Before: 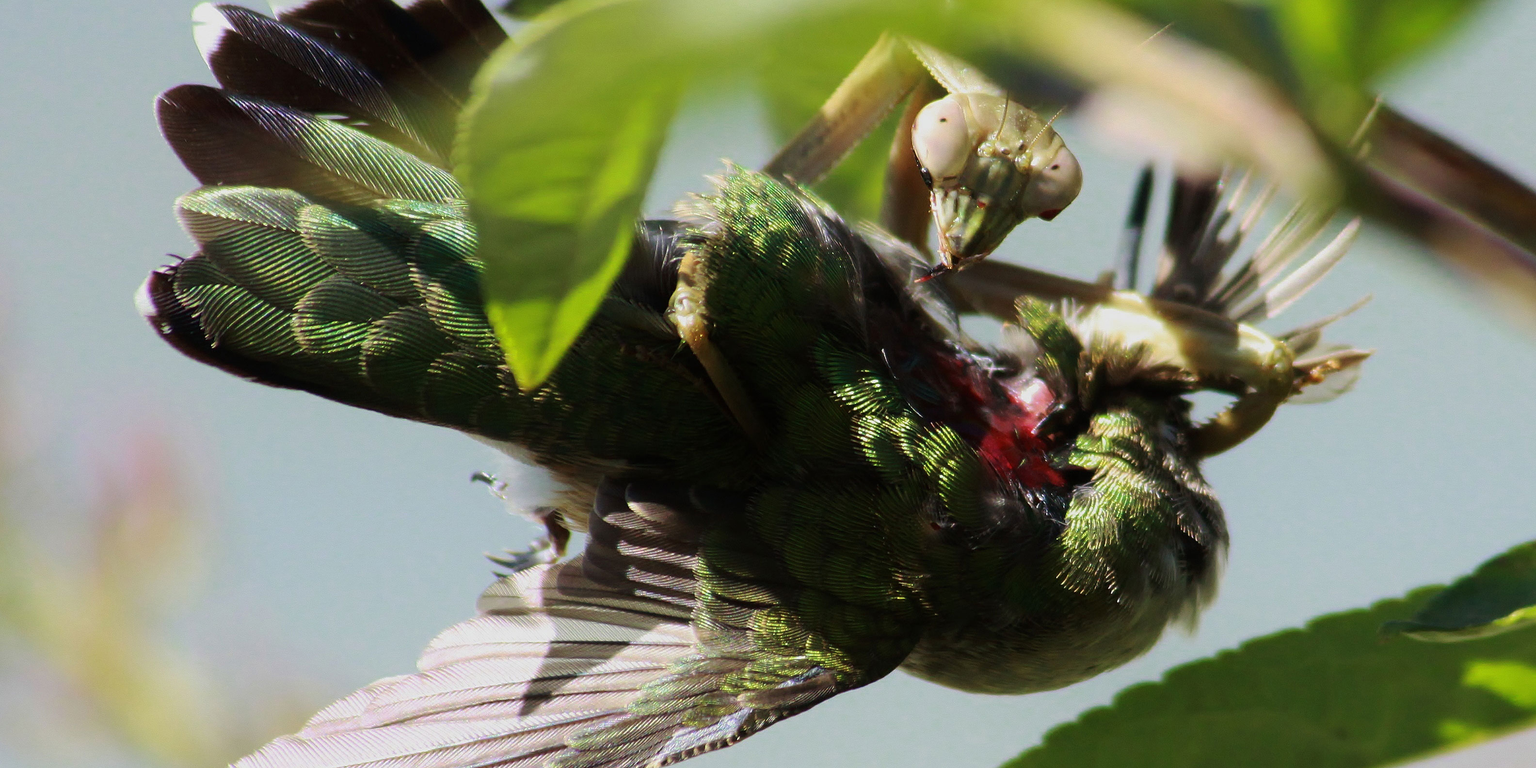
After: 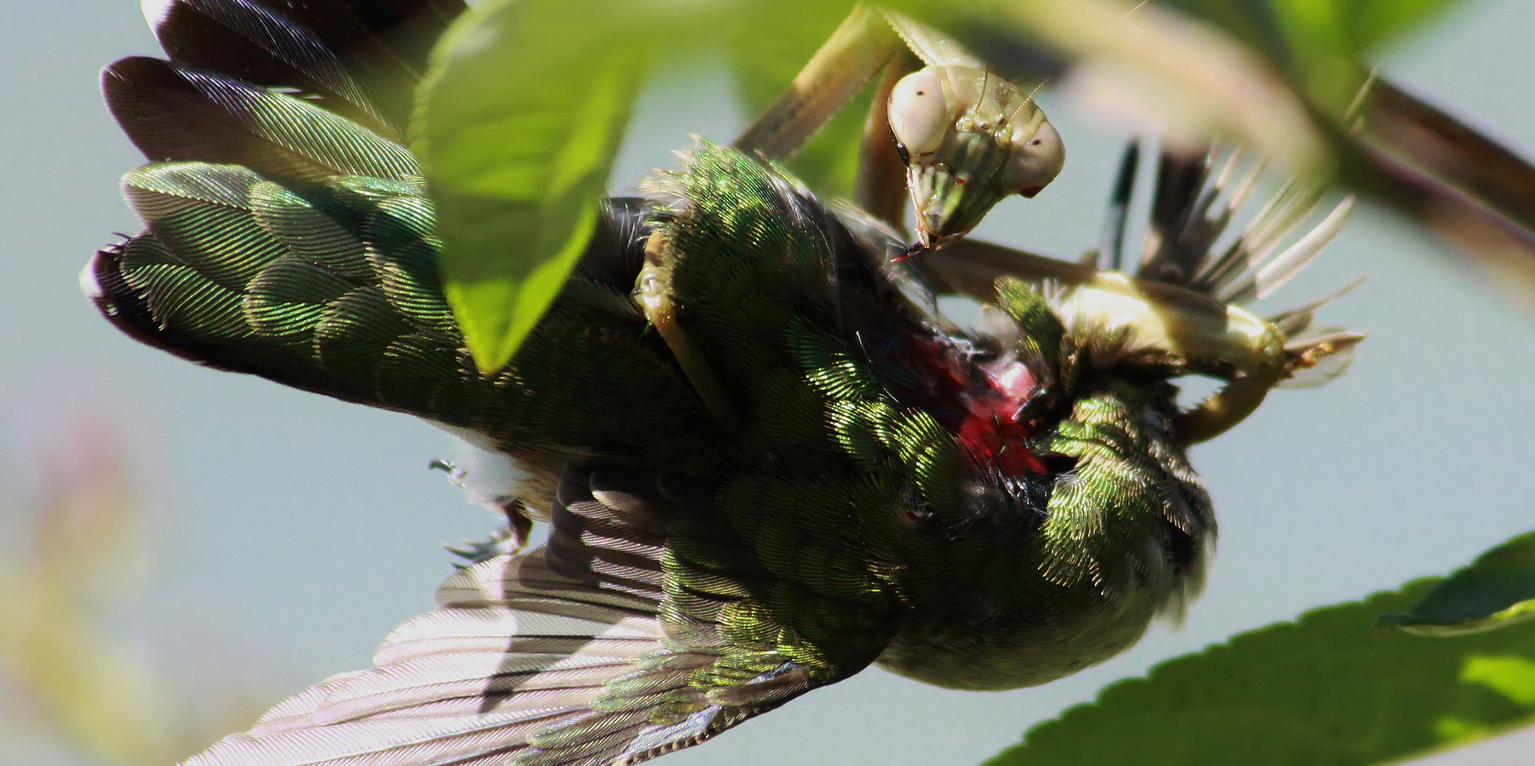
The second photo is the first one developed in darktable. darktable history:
crop and rotate: left 3.82%, top 3.986%
